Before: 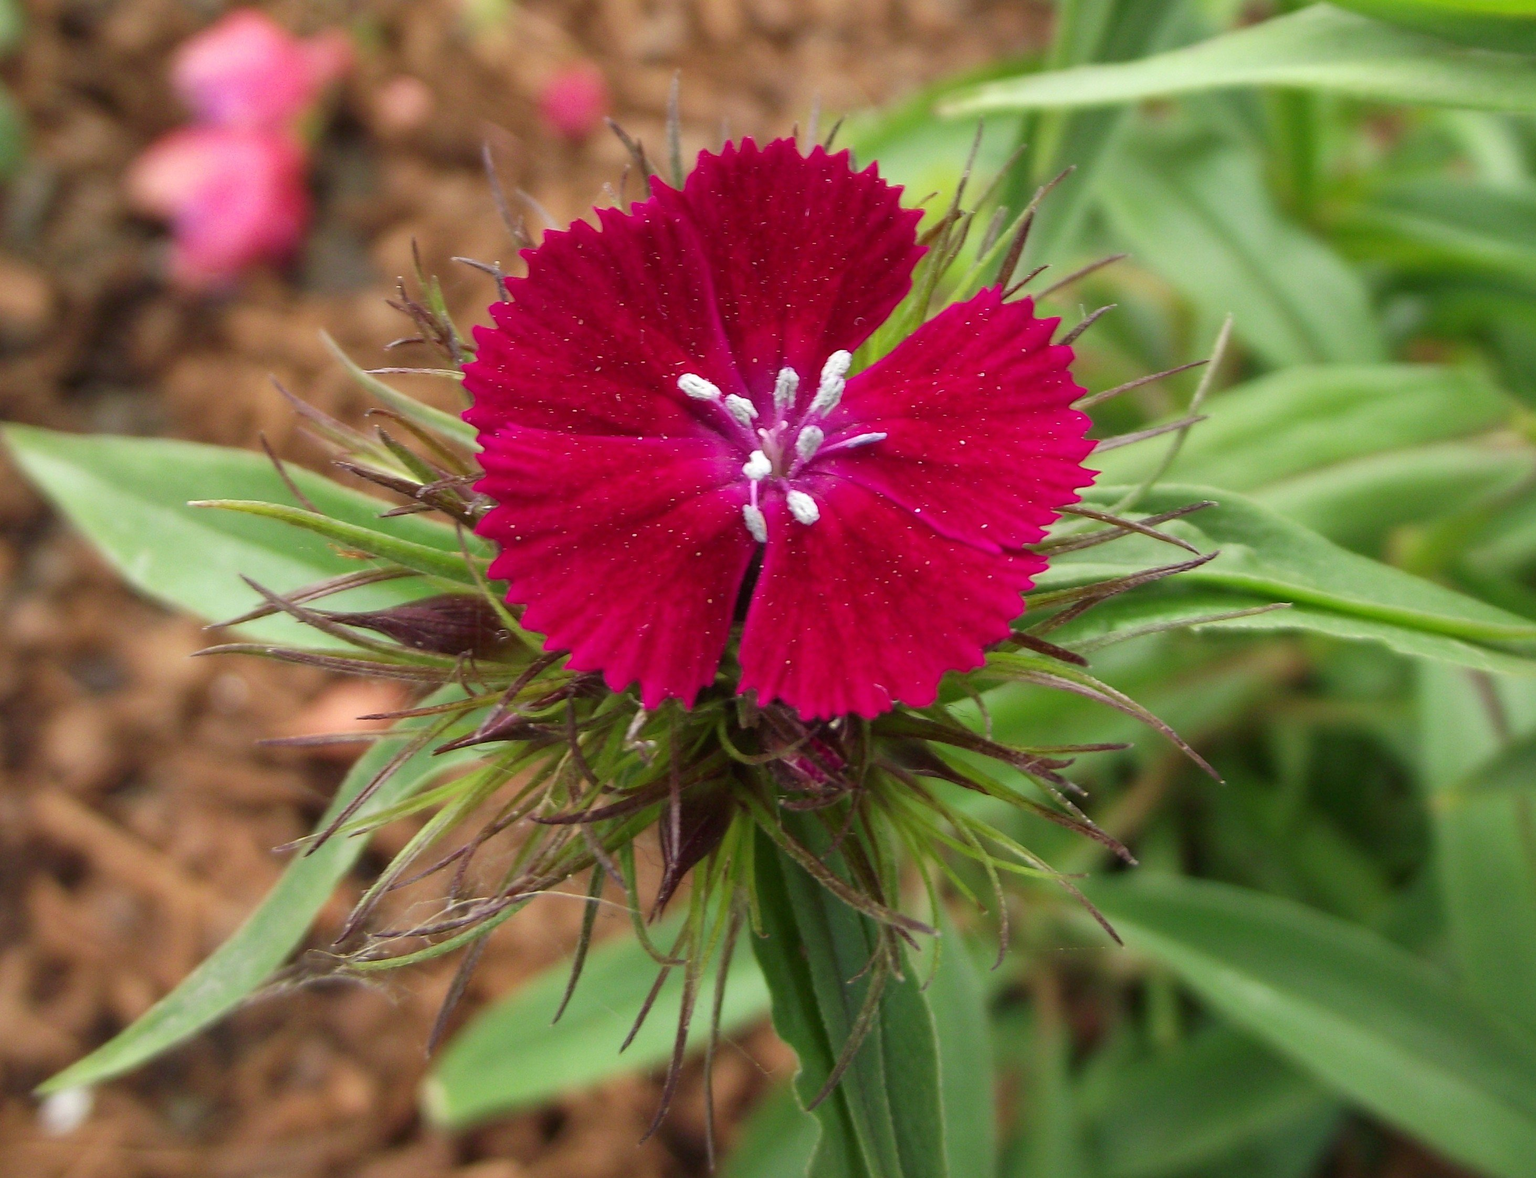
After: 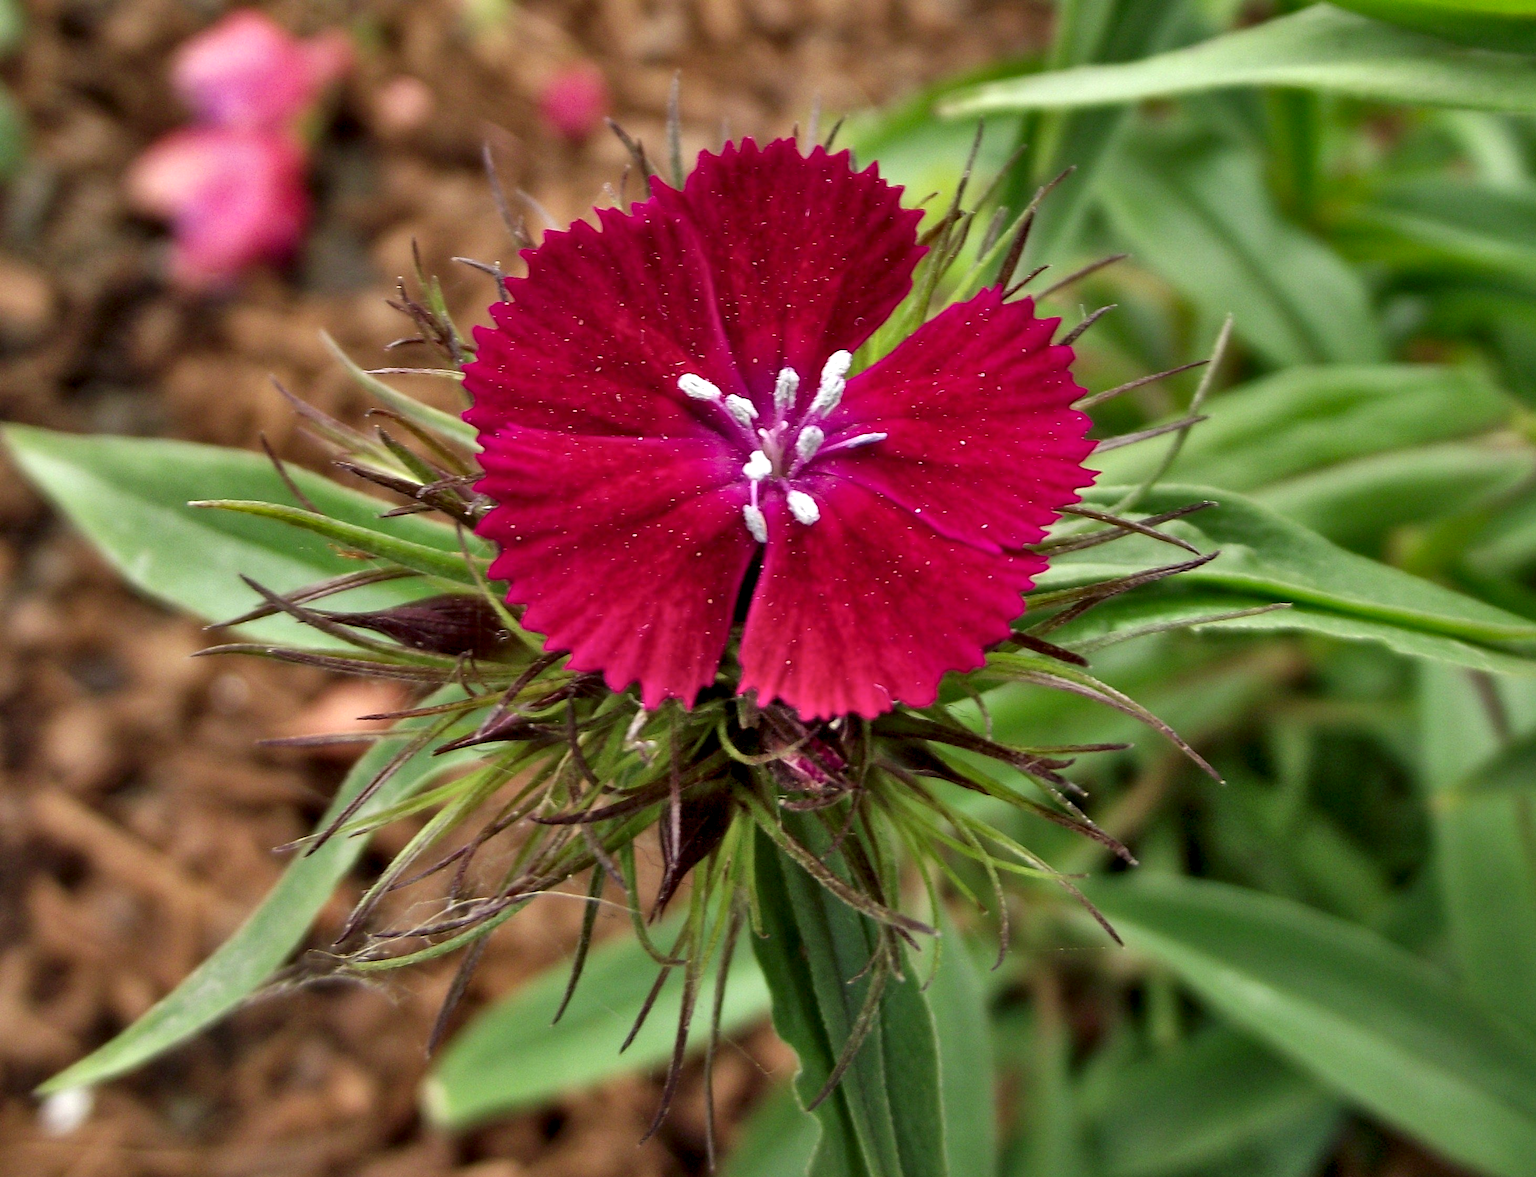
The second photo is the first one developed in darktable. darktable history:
shadows and highlights: shadows 80.73, white point adjustment -9.07, highlights -61.46, soften with gaussian
contrast equalizer: y [[0.601, 0.6, 0.598, 0.598, 0.6, 0.601], [0.5 ×6], [0.5 ×6], [0 ×6], [0 ×6]]
